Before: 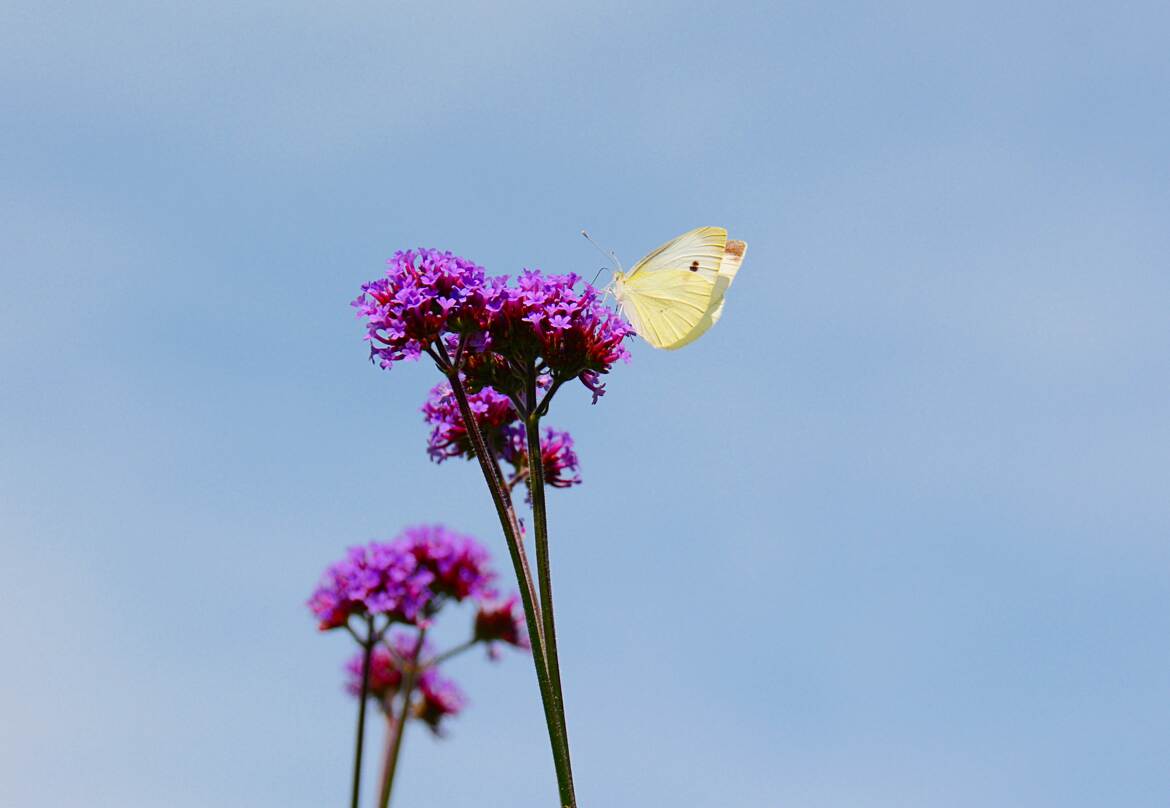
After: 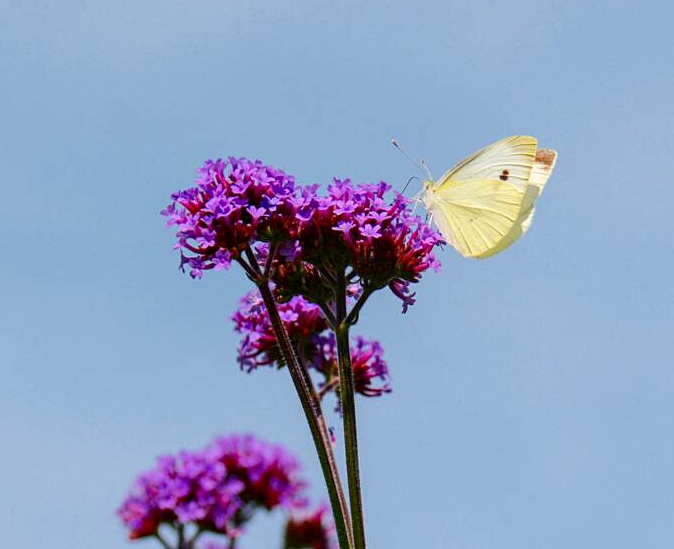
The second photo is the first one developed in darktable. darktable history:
local contrast: on, module defaults
crop: left 16.241%, top 11.371%, right 26.121%, bottom 20.637%
